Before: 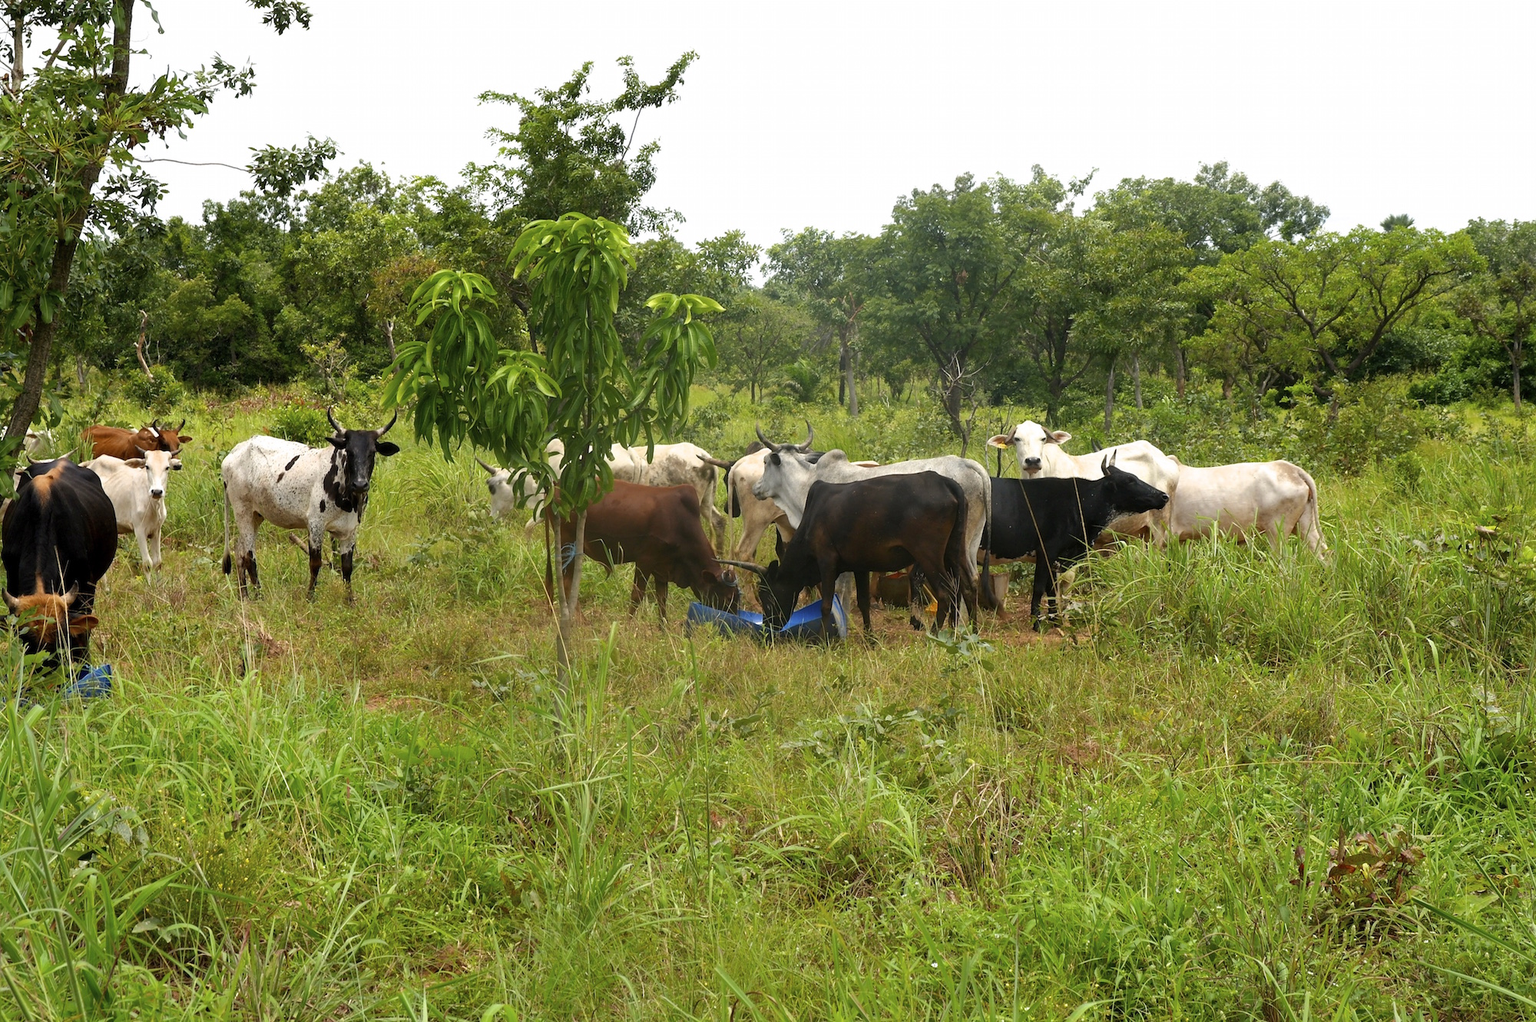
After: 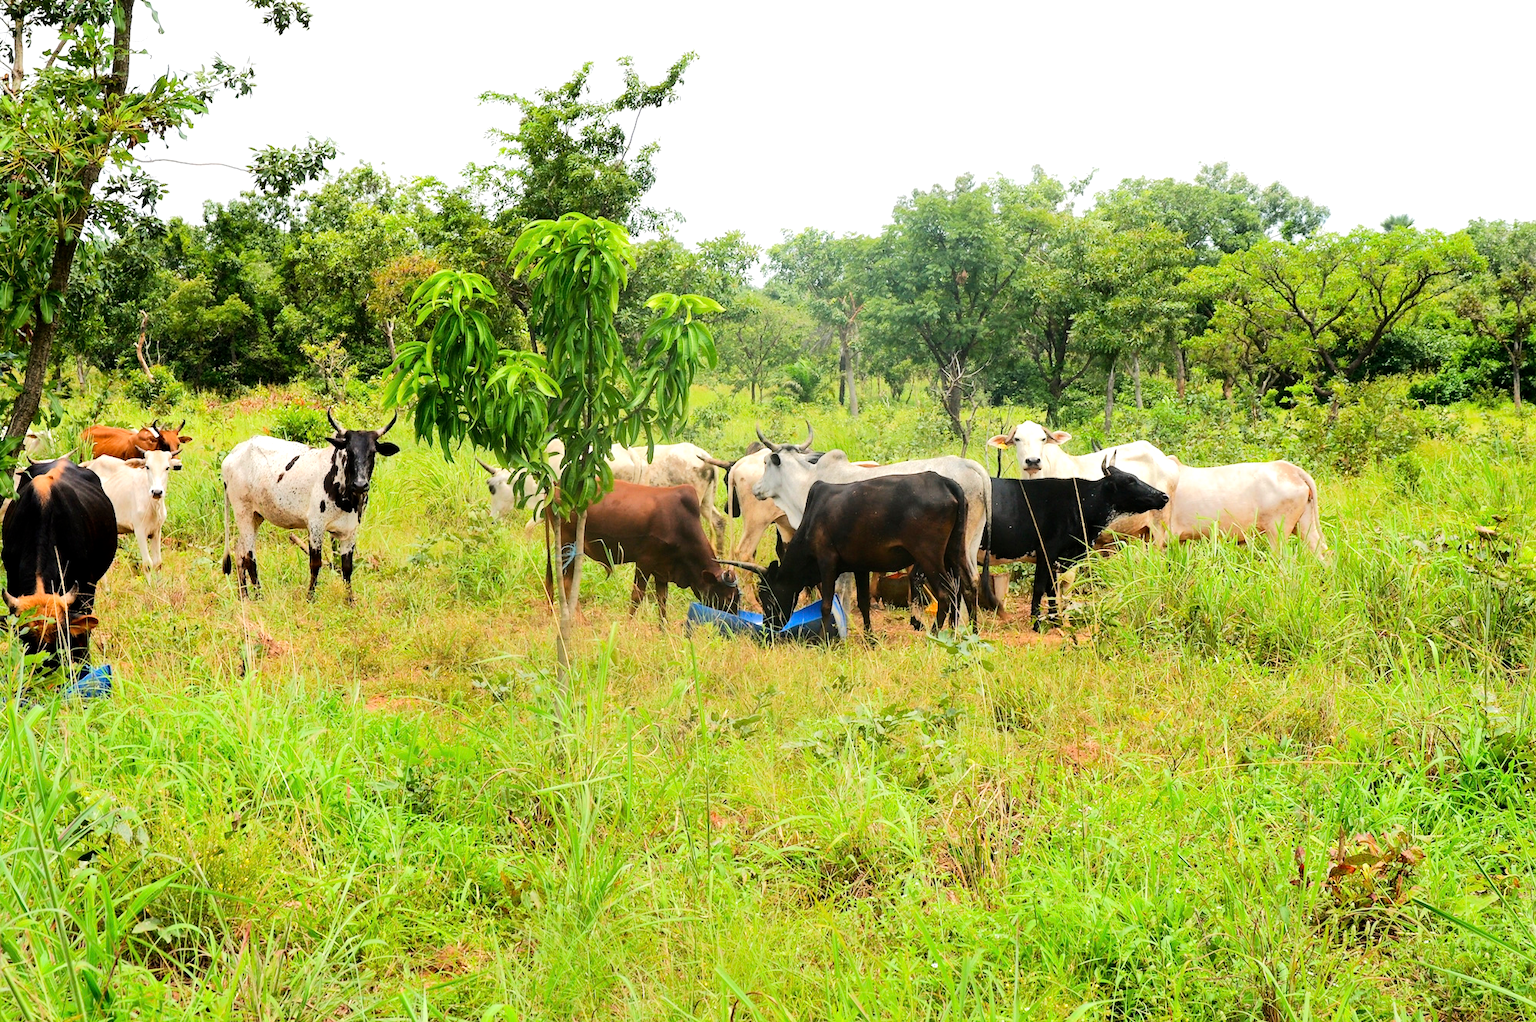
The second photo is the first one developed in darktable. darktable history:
tone equalizer: -7 EV 0.142 EV, -6 EV 0.634 EV, -5 EV 1.17 EV, -4 EV 1.36 EV, -3 EV 1.16 EV, -2 EV 0.6 EV, -1 EV 0.164 EV, edges refinement/feathering 500, mask exposure compensation -1.57 EV, preserve details no
